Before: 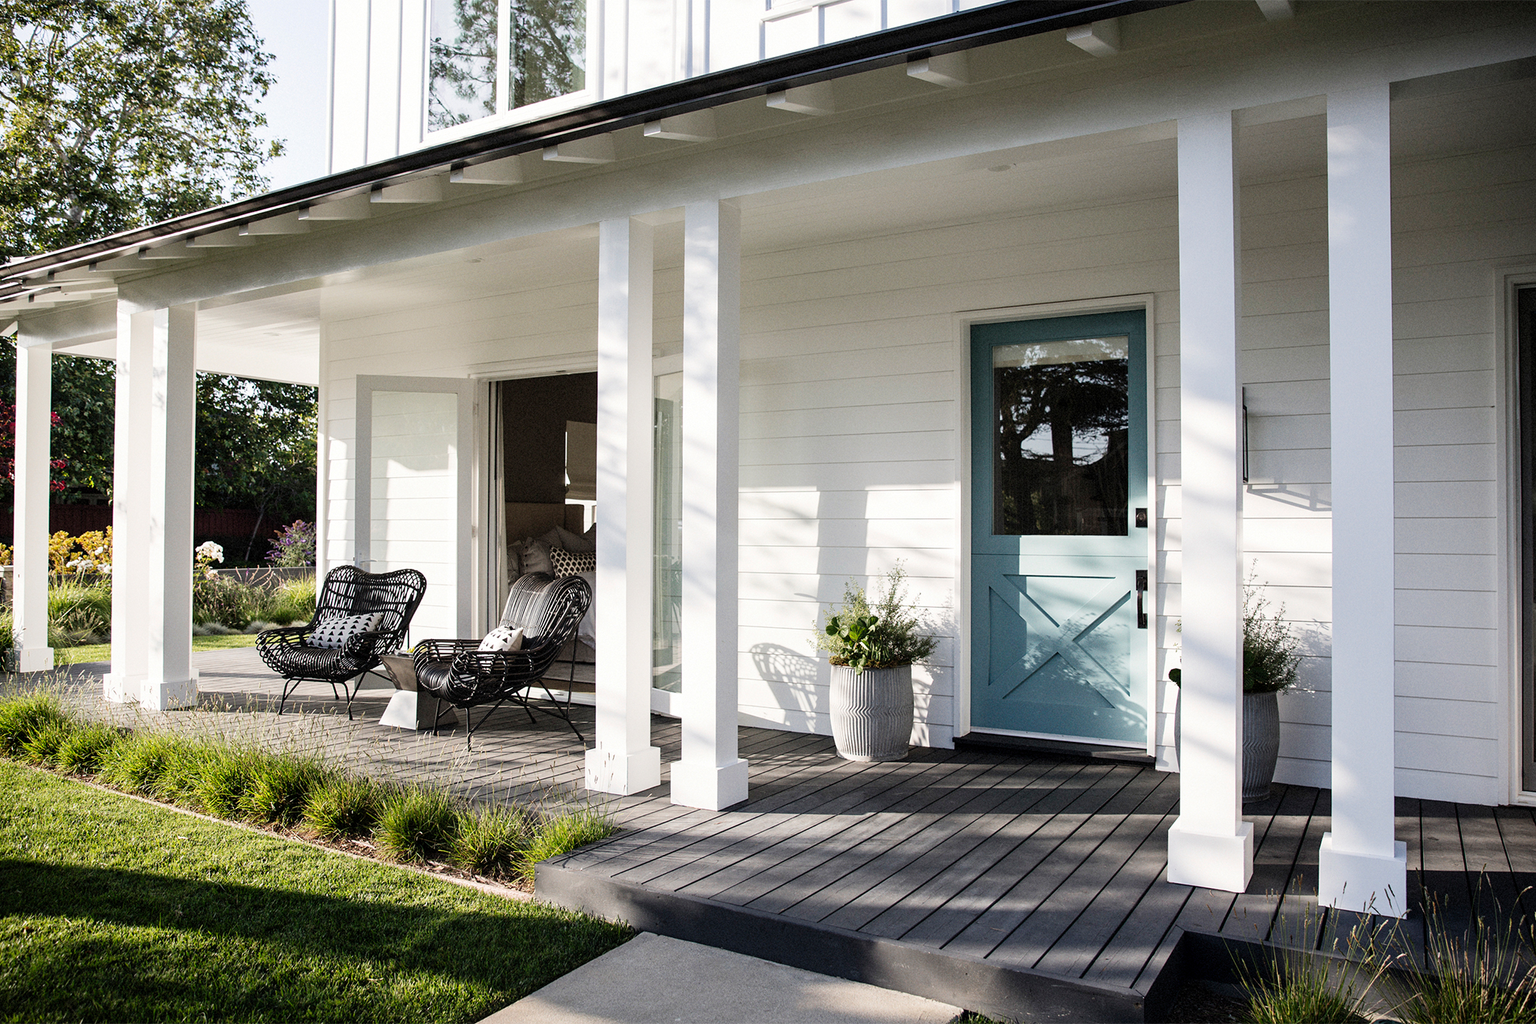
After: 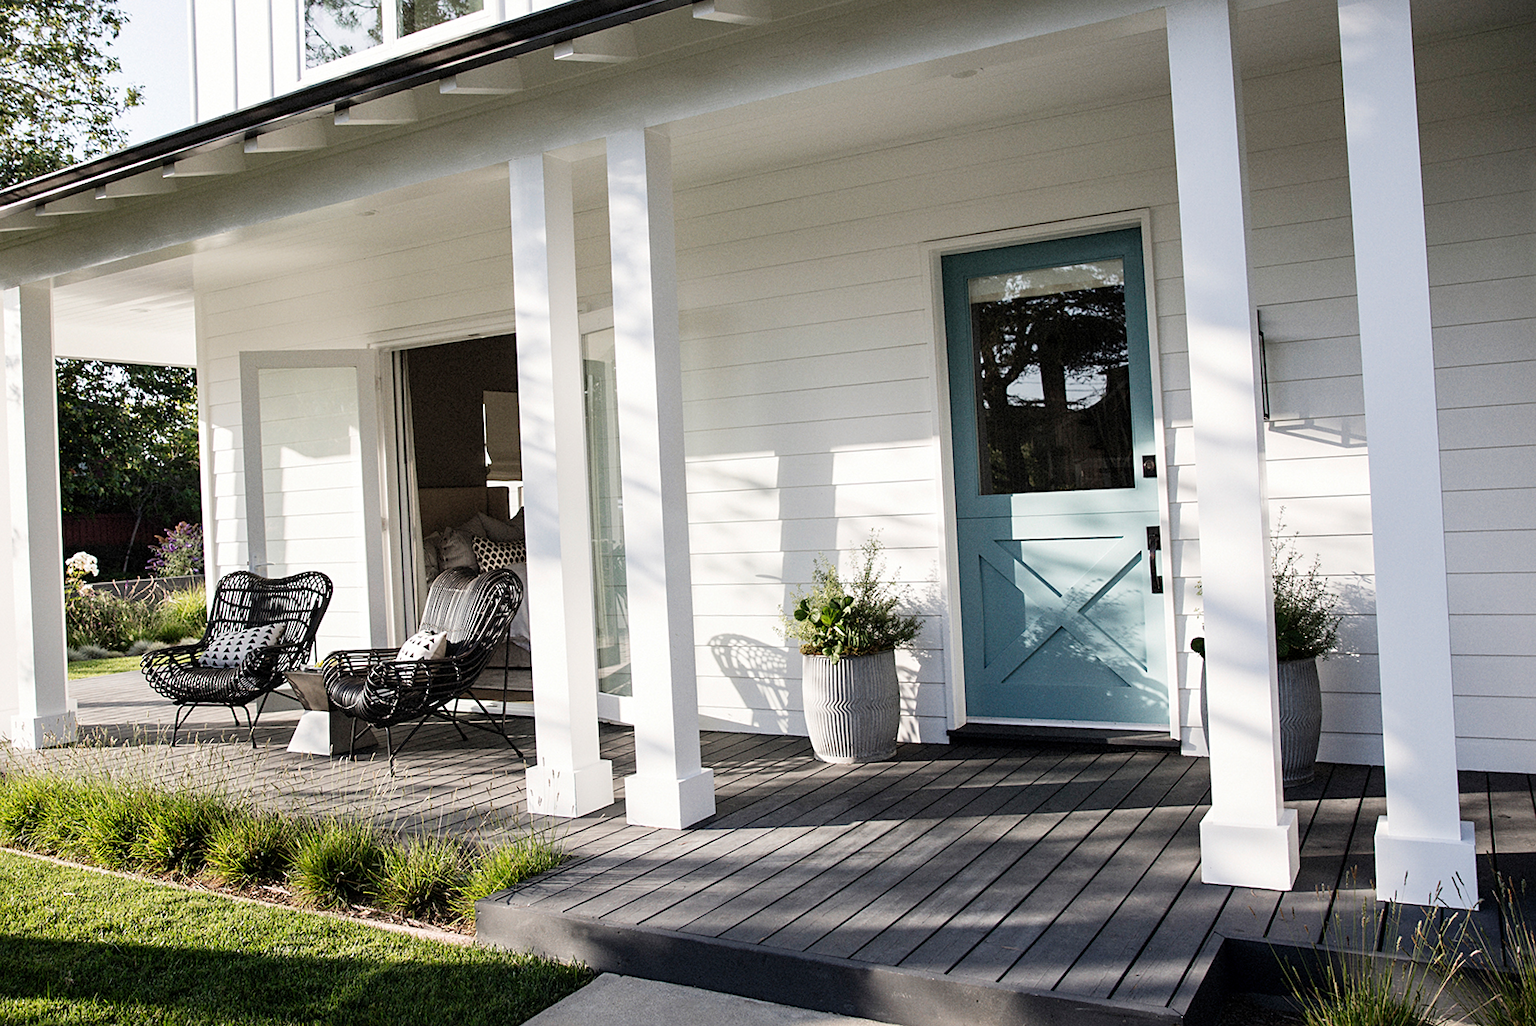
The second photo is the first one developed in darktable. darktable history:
sharpen: amount 0.214
crop and rotate: angle 3.14°, left 5.97%, top 5.717%
